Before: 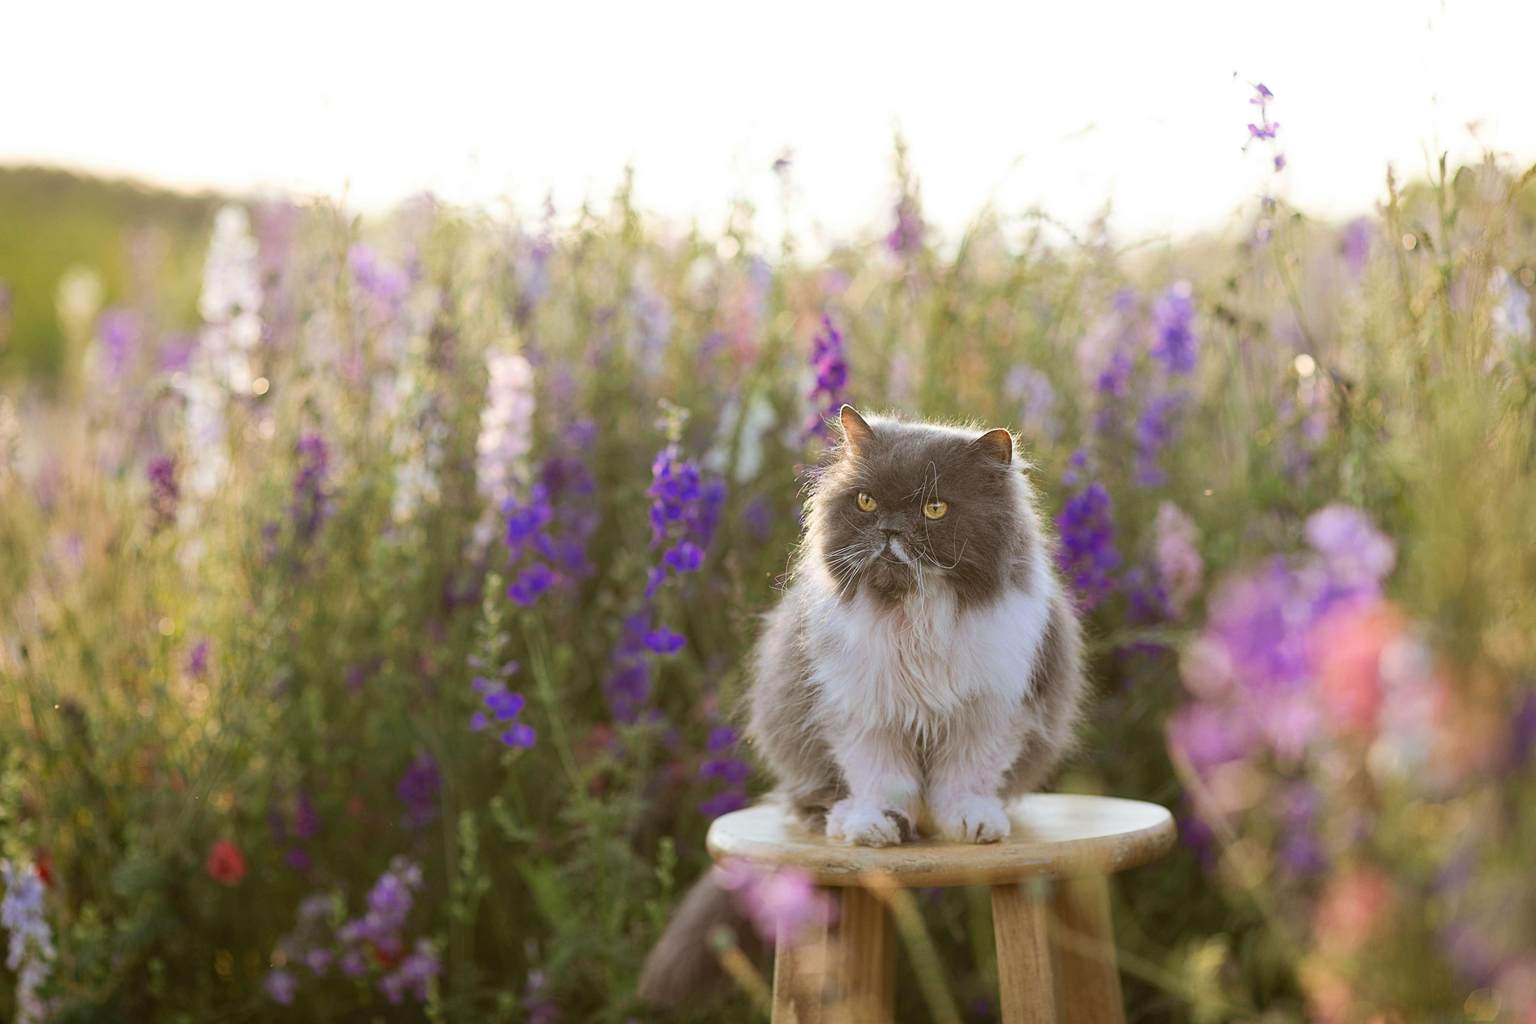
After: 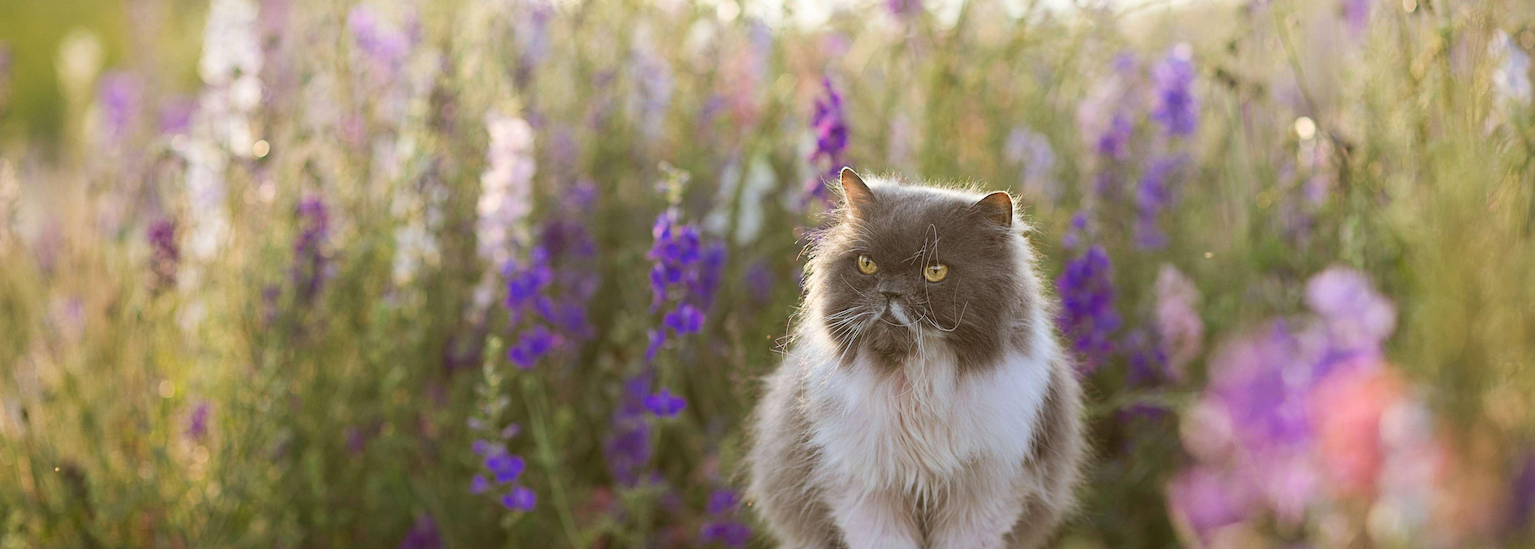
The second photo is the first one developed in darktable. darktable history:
crop and rotate: top 23.246%, bottom 23.083%
tone equalizer: on, module defaults
